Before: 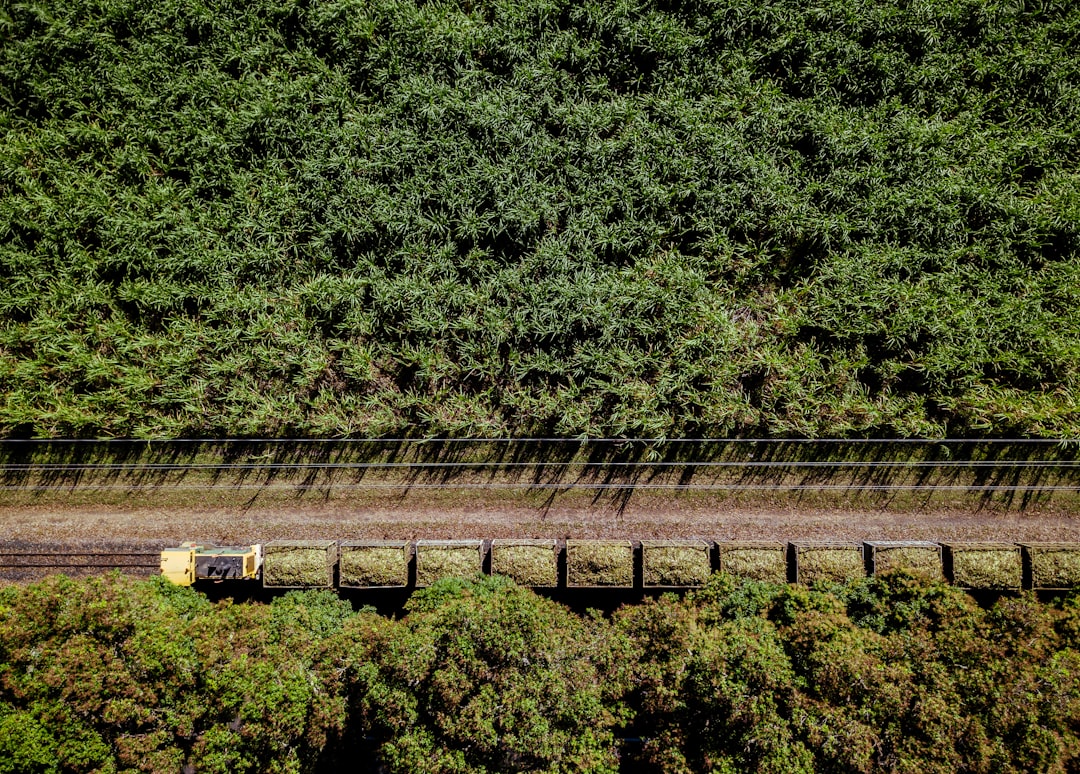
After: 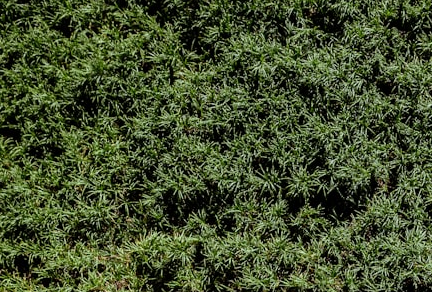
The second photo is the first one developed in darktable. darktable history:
crop: left 15.694%, top 5.434%, right 44.217%, bottom 56.746%
